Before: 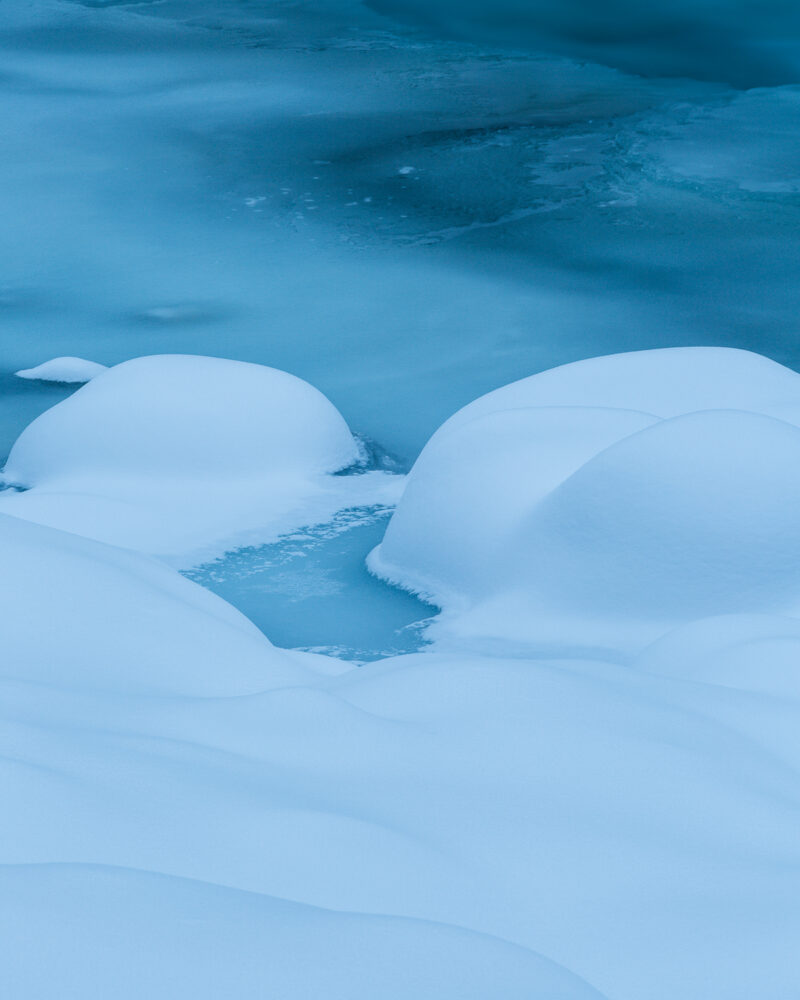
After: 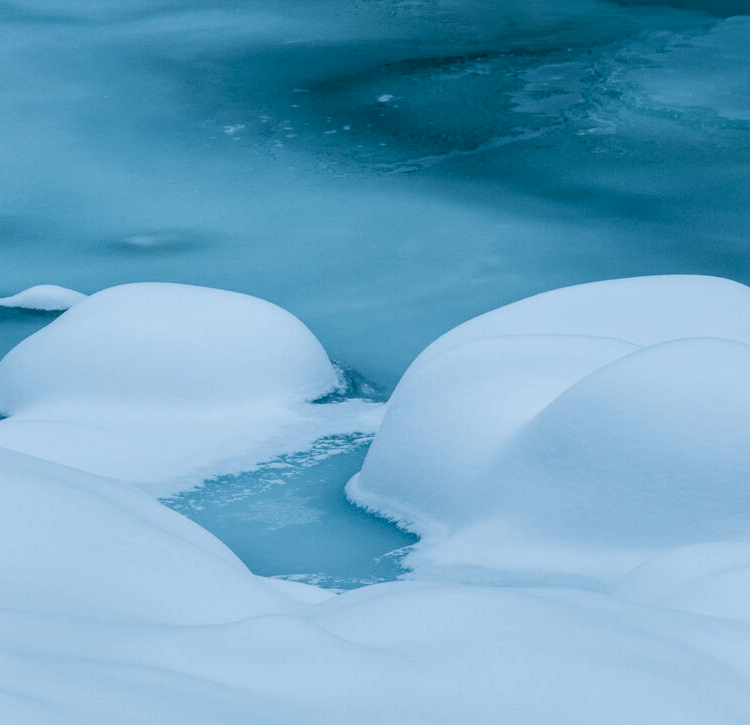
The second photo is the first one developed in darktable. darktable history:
crop: left 2.737%, top 7.287%, right 3.421%, bottom 20.179%
color correction: highlights a* 4.02, highlights b* 4.98, shadows a* -7.55, shadows b* 4.98
local contrast: on, module defaults
